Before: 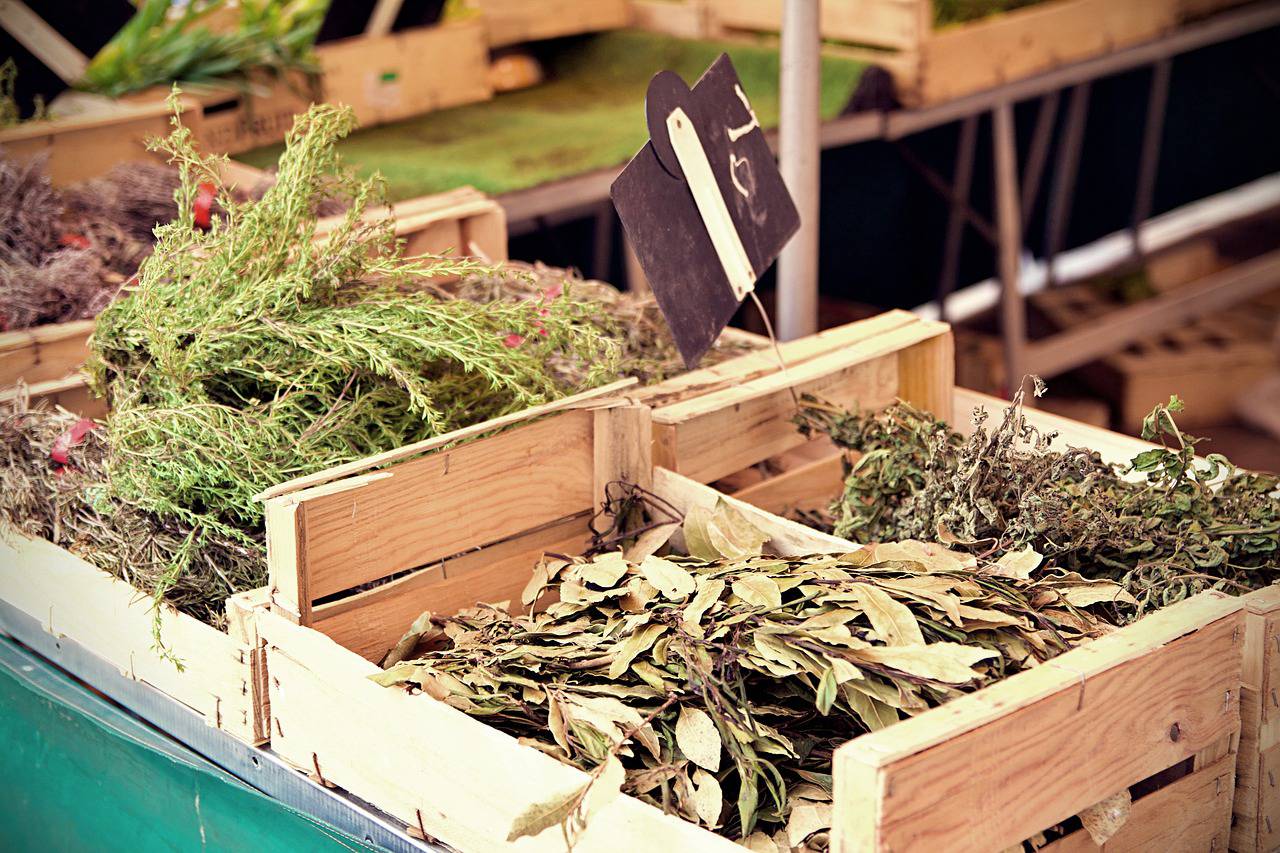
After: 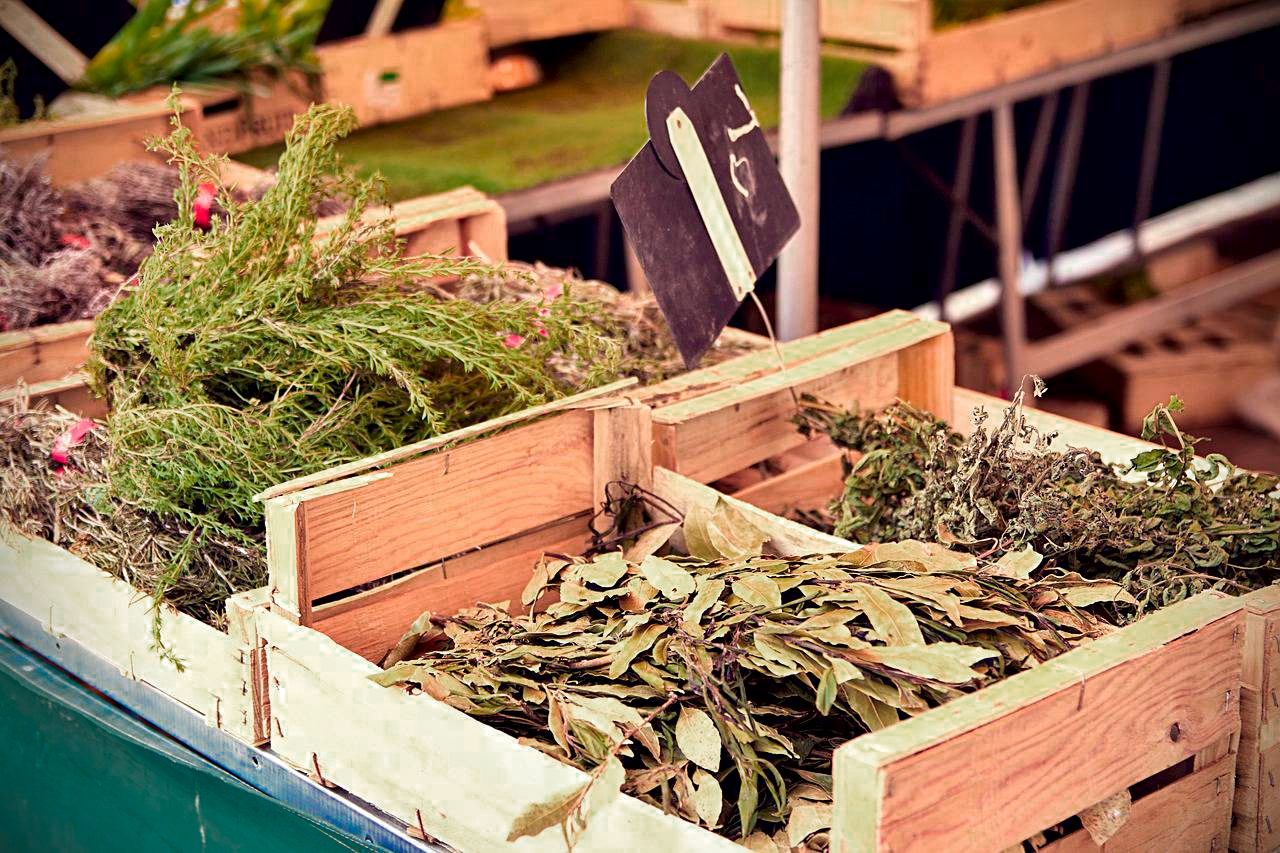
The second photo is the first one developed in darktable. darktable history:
local contrast: mode bilateral grid, contrast 25, coarseness 60, detail 150%, midtone range 0.2
color zones: curves: ch0 [(0, 0.553) (0.123, 0.58) (0.23, 0.419) (0.468, 0.155) (0.605, 0.132) (0.723, 0.063) (0.833, 0.172) (0.921, 0.468)]; ch1 [(0.025, 0.645) (0.229, 0.584) (0.326, 0.551) (0.537, 0.446) (0.599, 0.911) (0.708, 1) (0.805, 0.944)]; ch2 [(0.086, 0.468) (0.254, 0.464) (0.638, 0.564) (0.702, 0.592) (0.768, 0.564)]
